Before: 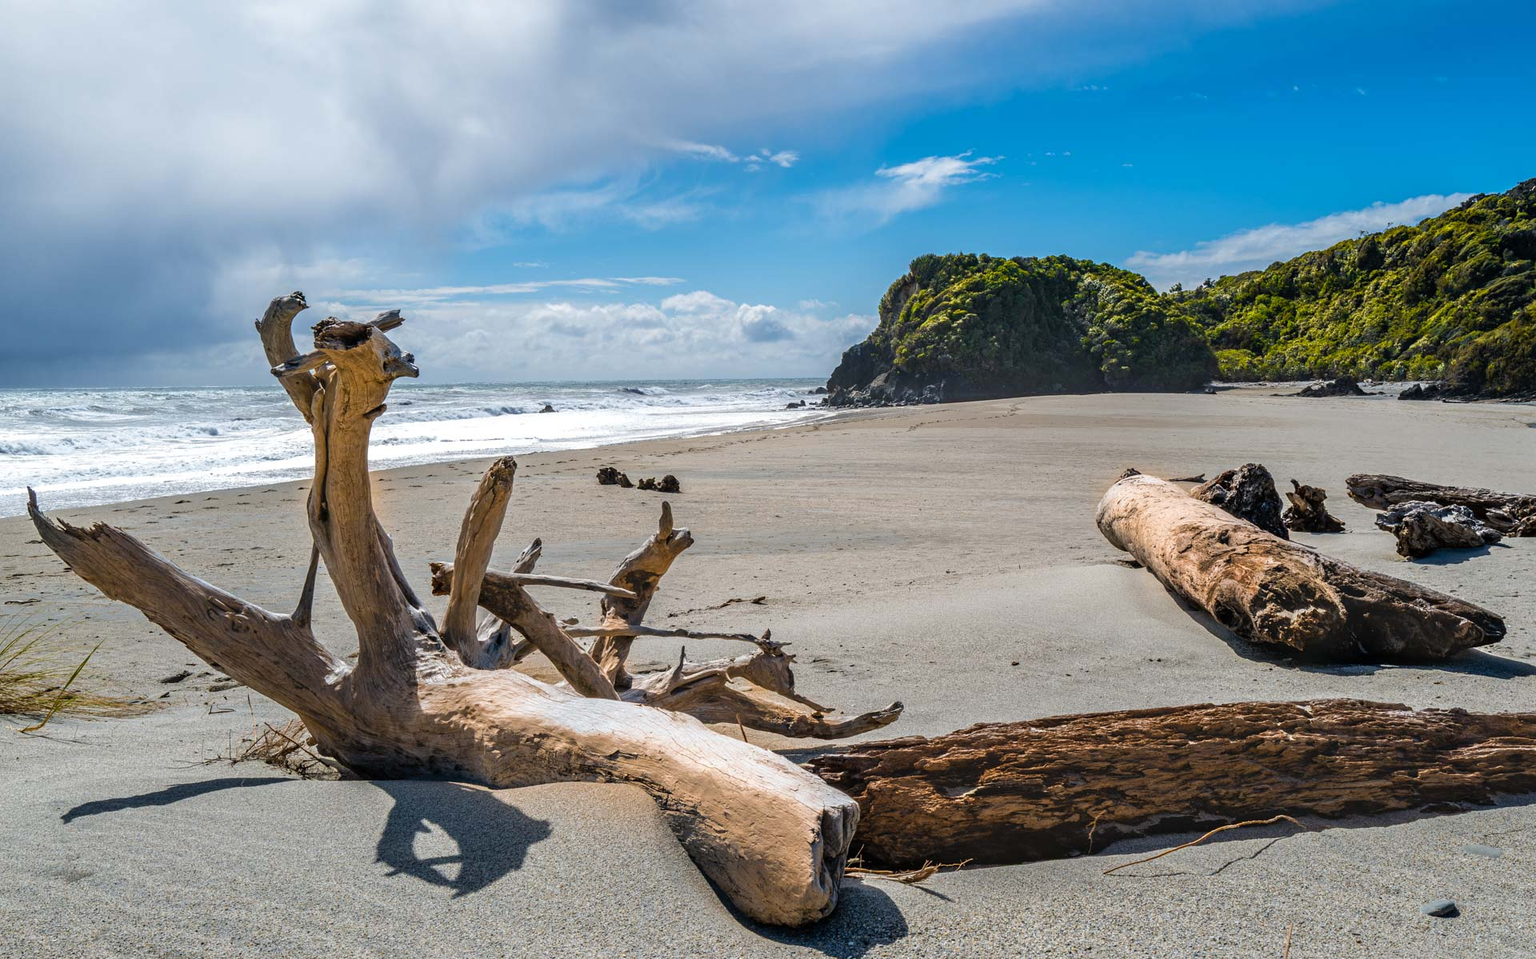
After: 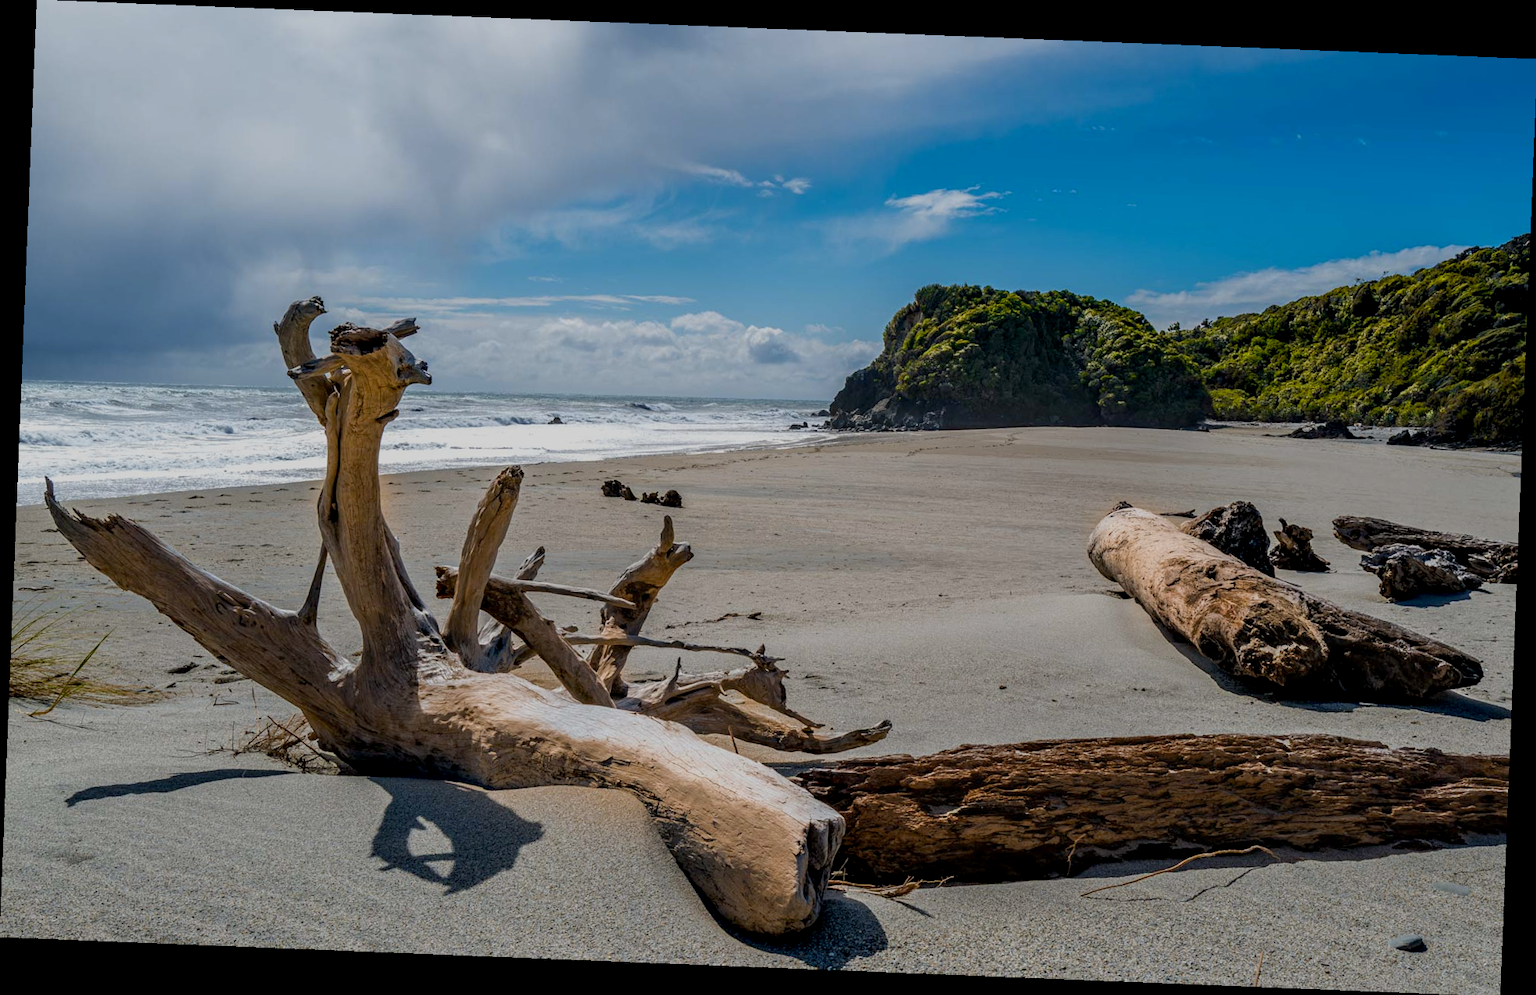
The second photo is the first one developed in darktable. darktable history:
exposure: black level correction 0.009, exposure -0.637 EV, compensate highlight preservation false
rotate and perspective: rotation 2.27°, automatic cropping off
